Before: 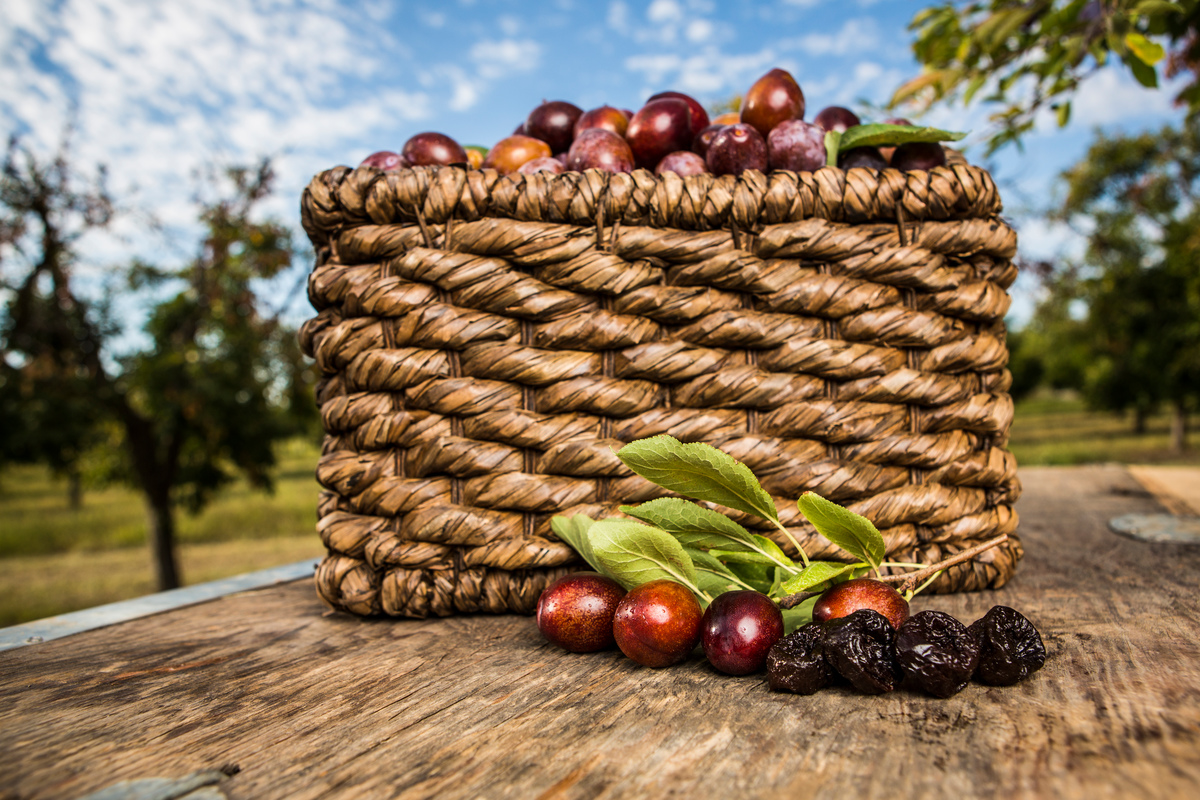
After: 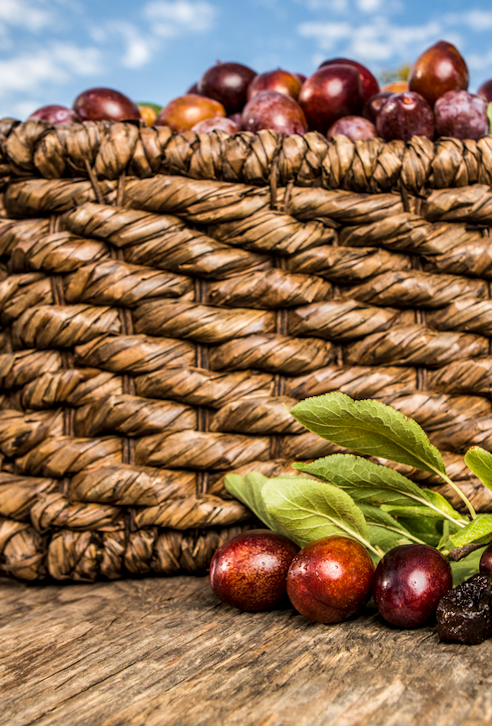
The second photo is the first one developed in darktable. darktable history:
local contrast: on, module defaults
rotate and perspective: rotation -0.013°, lens shift (vertical) -0.027, lens shift (horizontal) 0.178, crop left 0.016, crop right 0.989, crop top 0.082, crop bottom 0.918
crop: left 31.229%, right 27.105%
